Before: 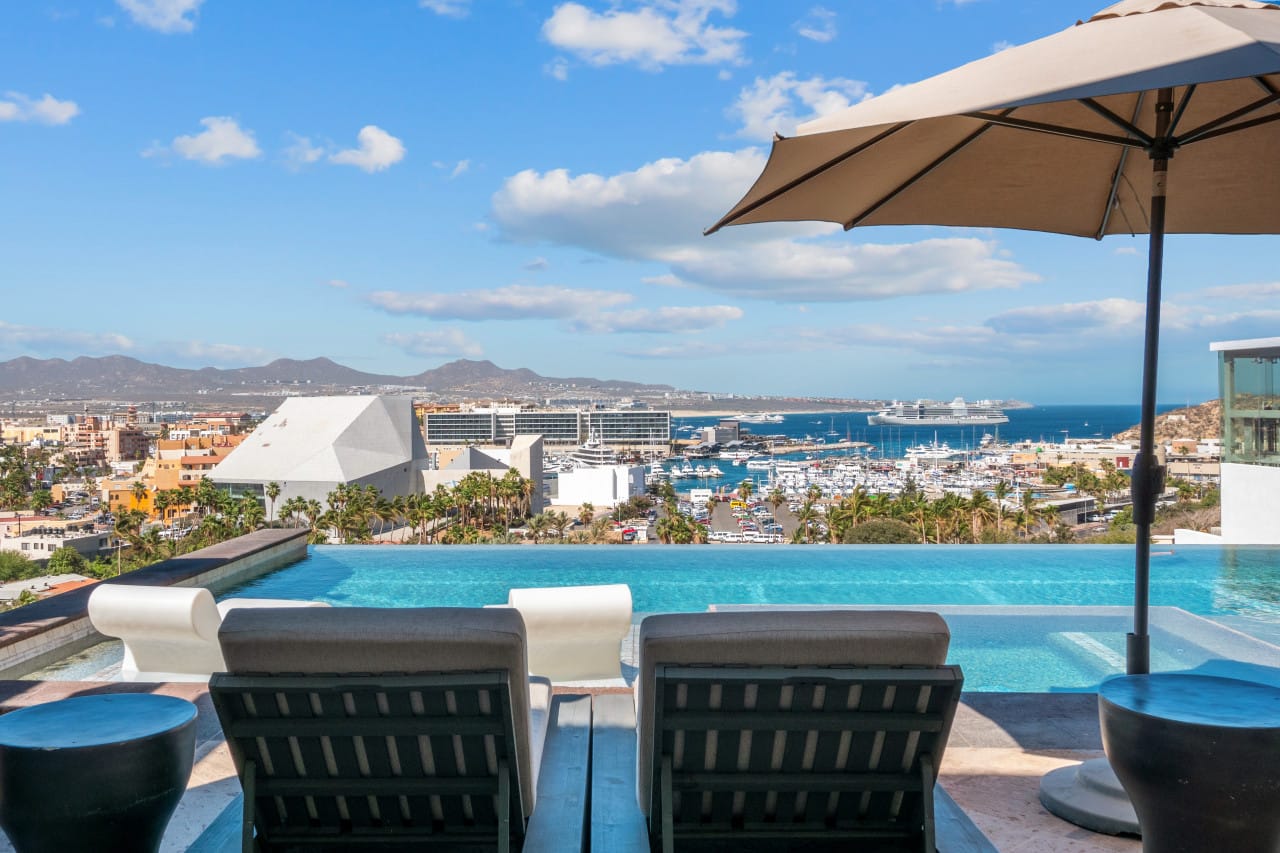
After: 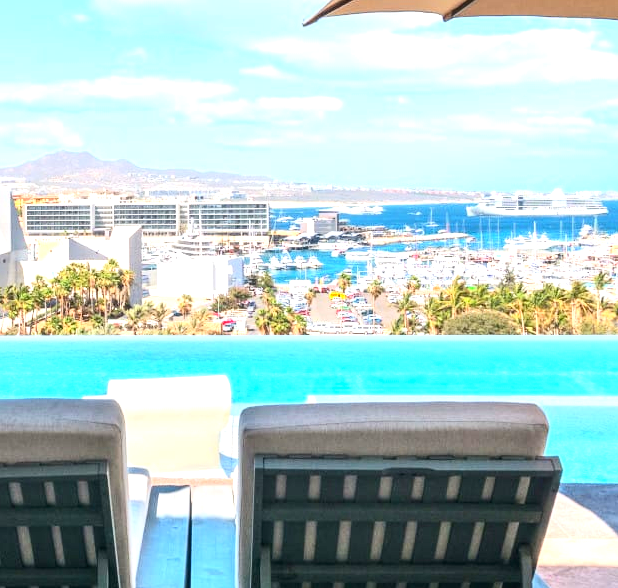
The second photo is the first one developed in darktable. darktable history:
exposure: exposure 1.212 EV, compensate exposure bias true, compensate highlight preservation false
crop: left 31.337%, top 24.579%, right 20.37%, bottom 6.411%
contrast brightness saturation: contrast 0.198, brightness 0.145, saturation 0.142
